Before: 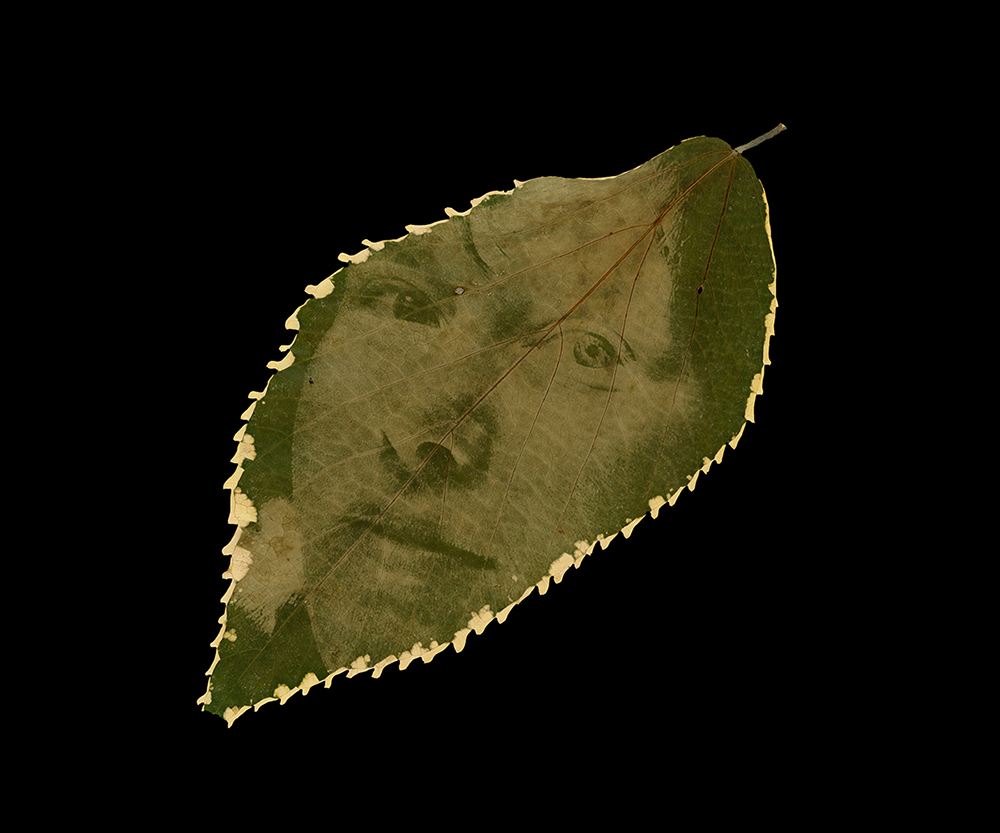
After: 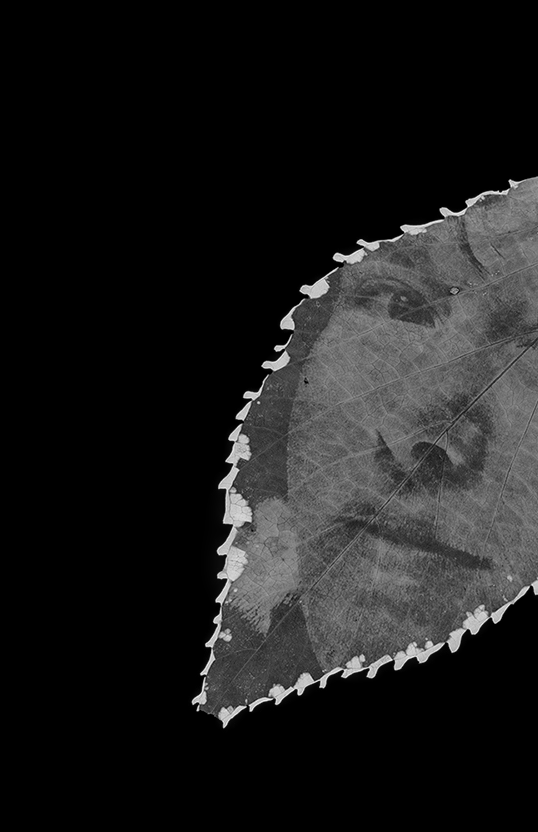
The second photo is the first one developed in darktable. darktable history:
crop: left 0.587%, right 45.588%, bottom 0.086%
monochrome: on, module defaults
local contrast: detail 130%
